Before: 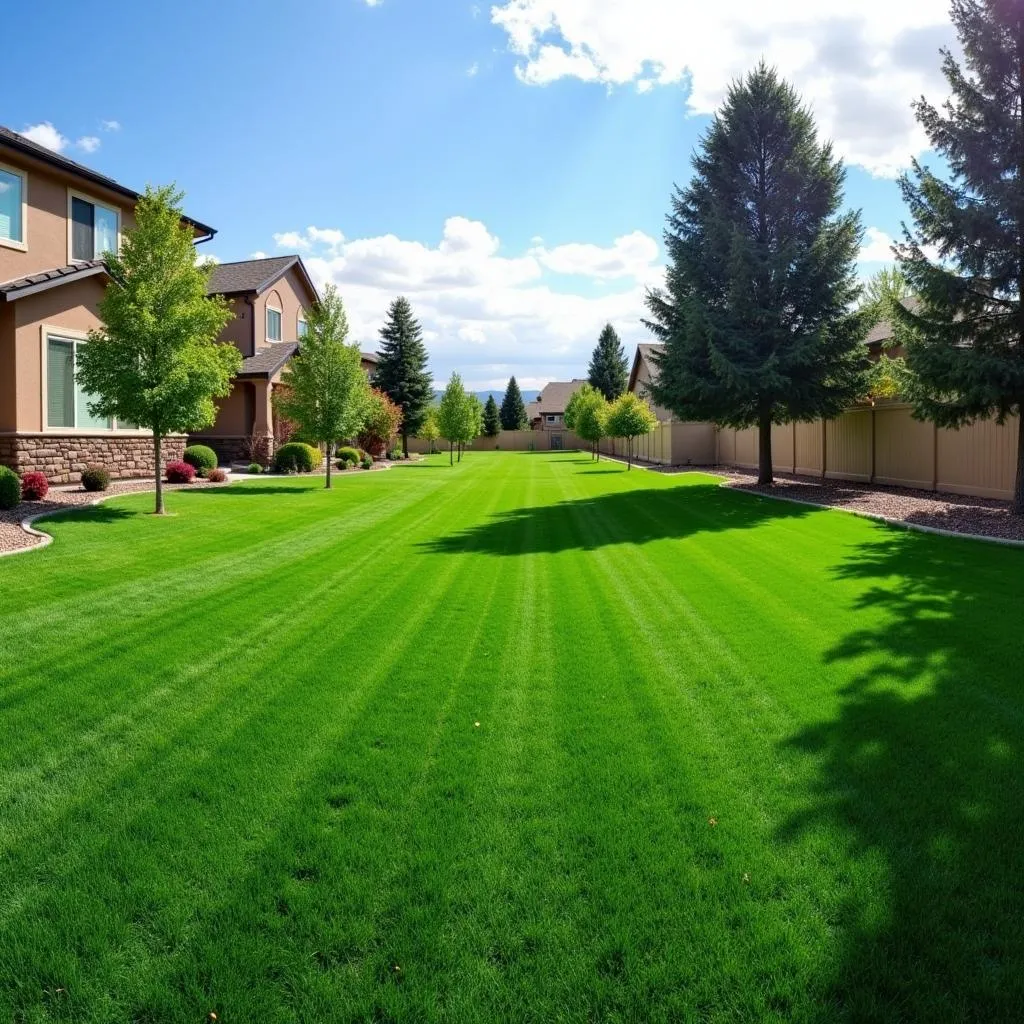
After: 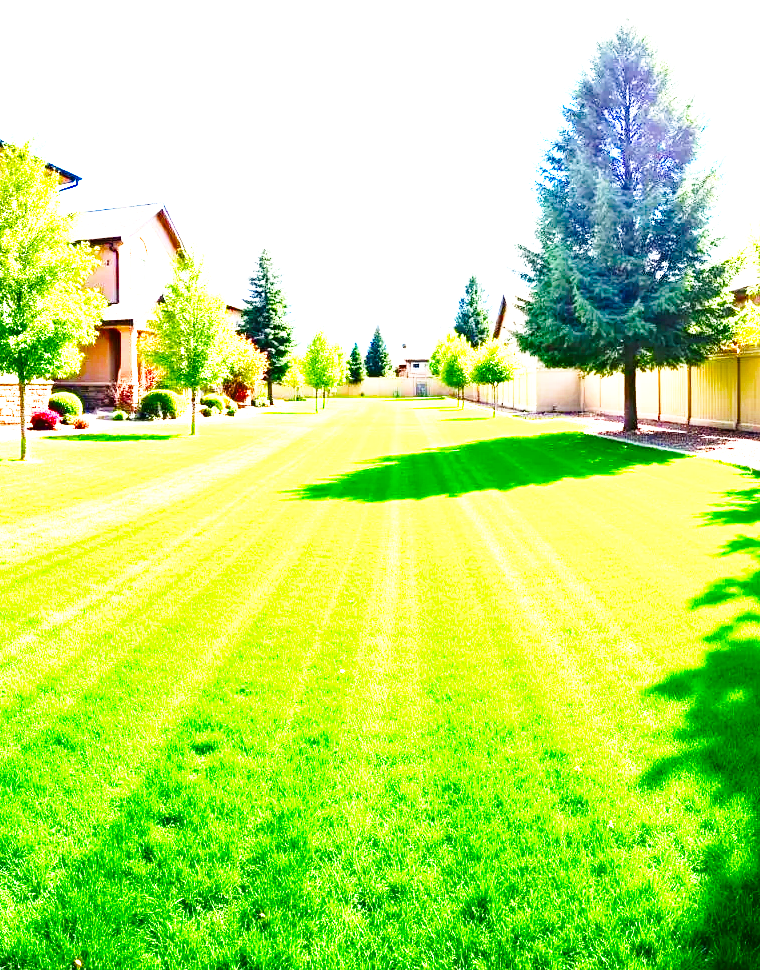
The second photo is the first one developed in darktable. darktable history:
crop and rotate: left 13.218%, top 5.249%, right 12.524%
base curve: curves: ch0 [(0, 0) (0.028, 0.03) (0.121, 0.232) (0.46, 0.748) (0.859, 0.968) (1, 1)], preserve colors none
color balance rgb: shadows lift › chroma 0.968%, shadows lift › hue 115.31°, perceptual saturation grading › global saturation 20%, perceptual saturation grading › highlights -24.81%, perceptual saturation grading › shadows 49.302%, perceptual brilliance grading › global brilliance 34.683%, perceptual brilliance grading › highlights 50.598%, perceptual brilliance grading › mid-tones 59.697%, perceptual brilliance grading › shadows 34.936%, global vibrance 16.524%, saturation formula JzAzBz (2021)
exposure: black level correction 0, exposure 1.38 EV, compensate highlight preservation false
